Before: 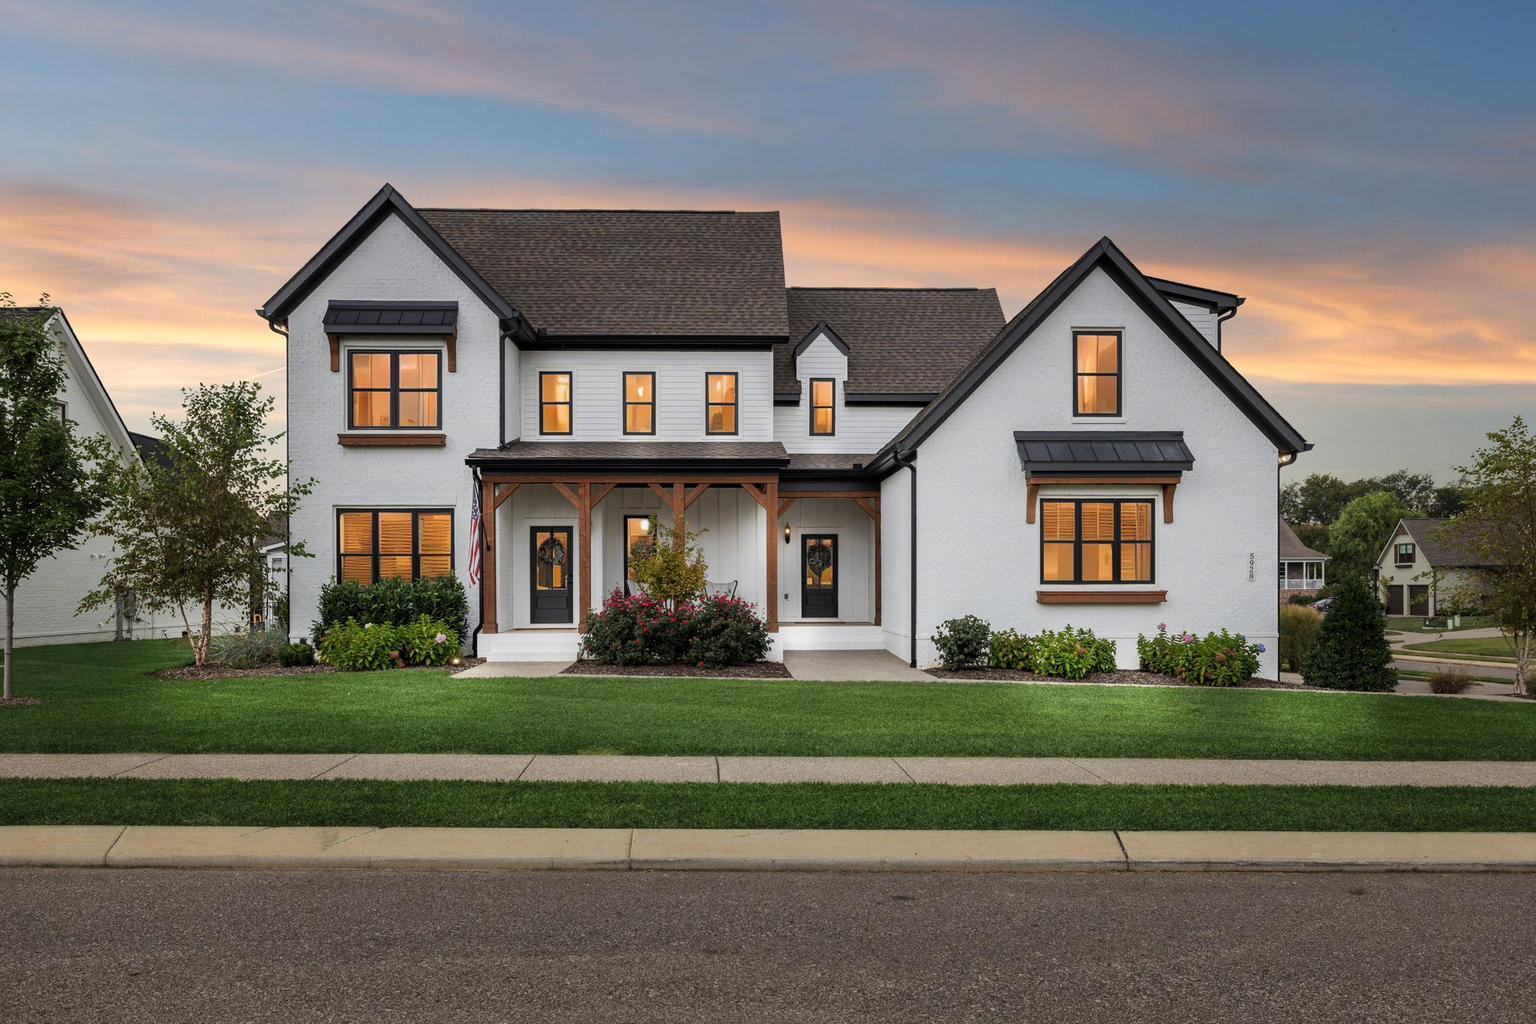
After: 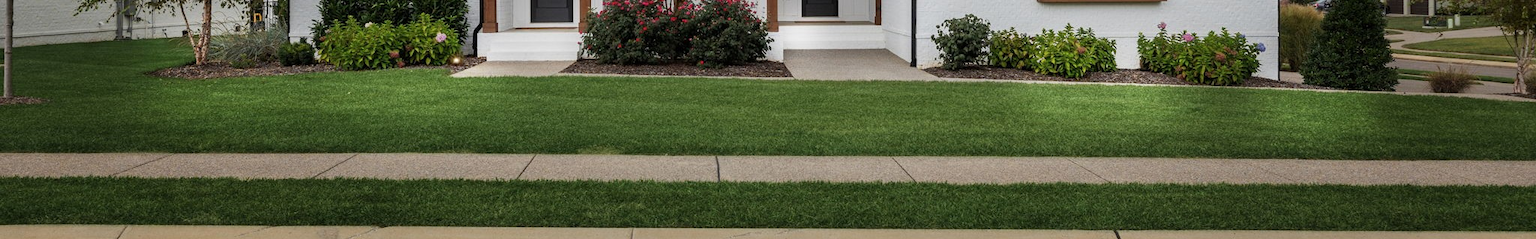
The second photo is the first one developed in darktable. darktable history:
crop and rotate: top 58.735%, bottom 17.83%
